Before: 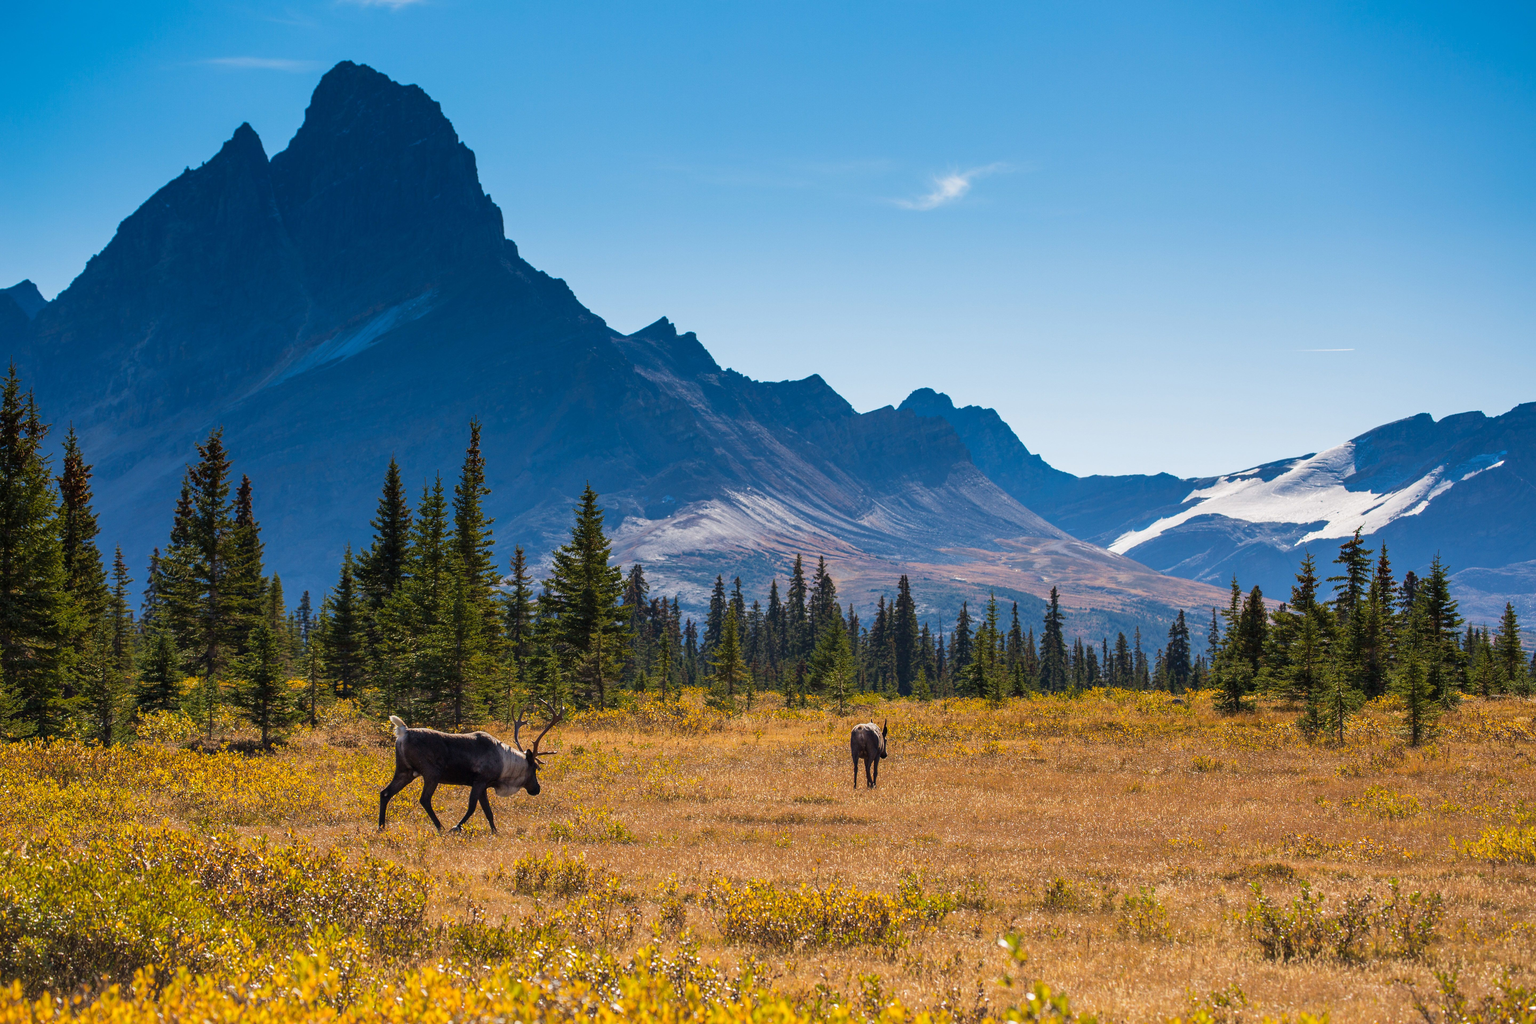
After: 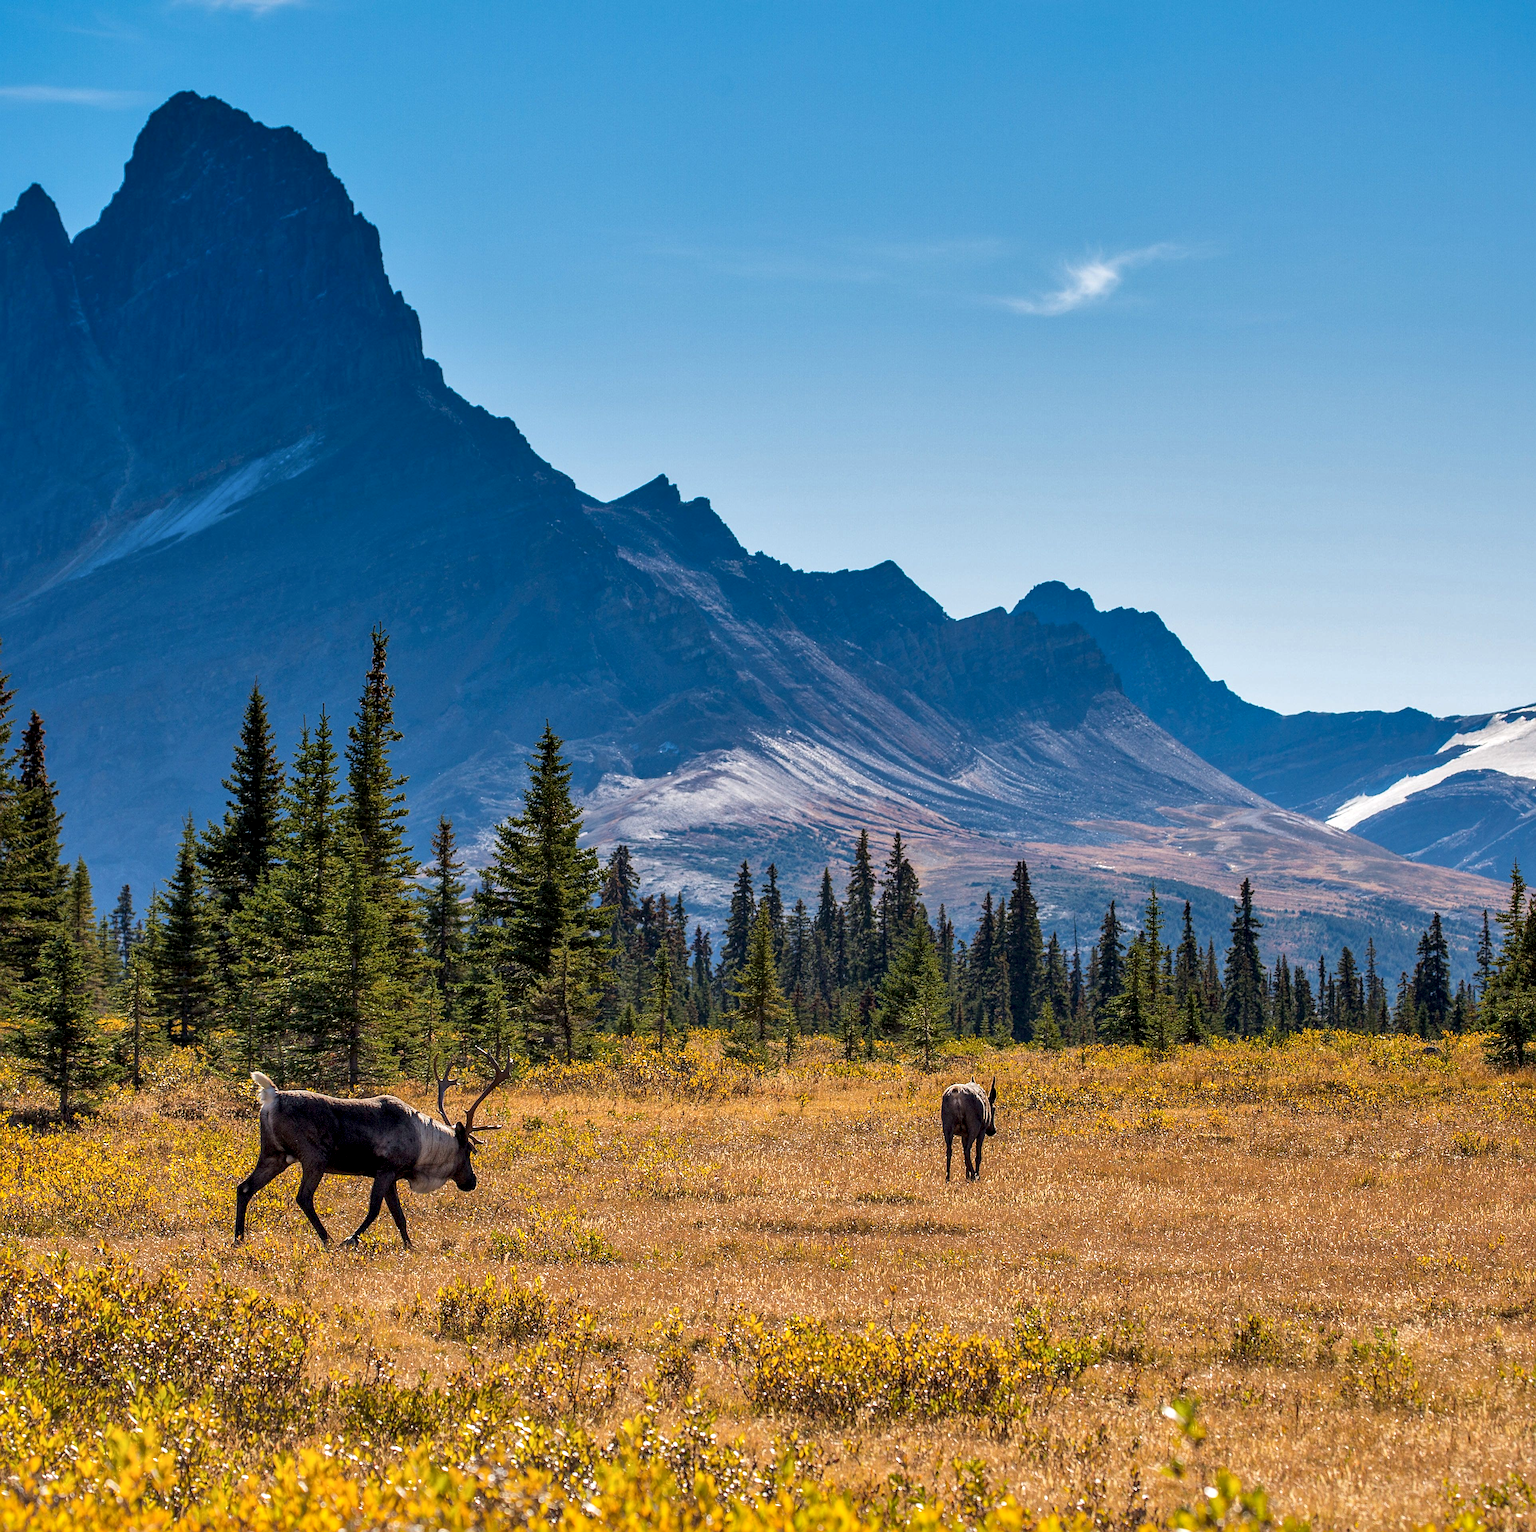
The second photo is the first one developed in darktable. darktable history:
crop and rotate: left 14.471%, right 18.729%
sharpen: on, module defaults
local contrast: detail 135%, midtone range 0.748
shadows and highlights: on, module defaults
